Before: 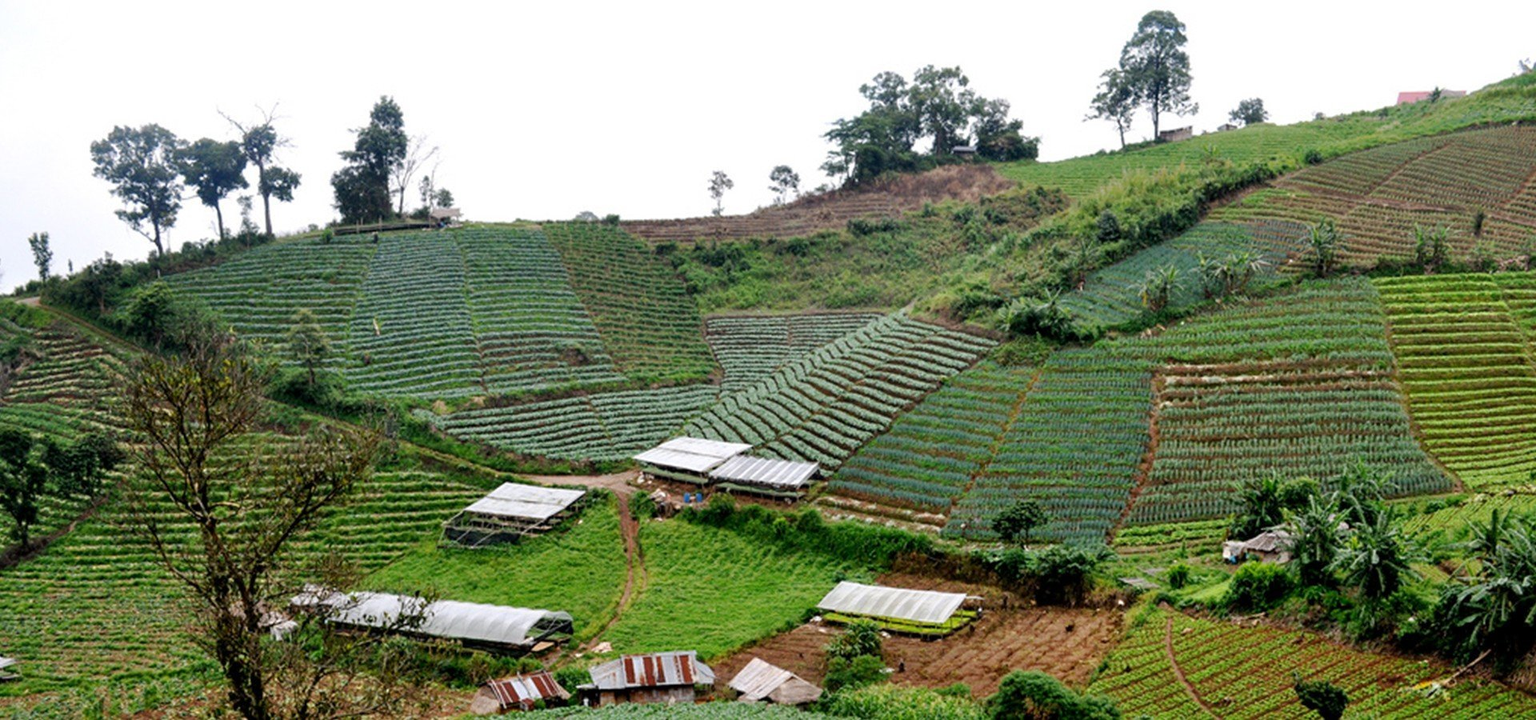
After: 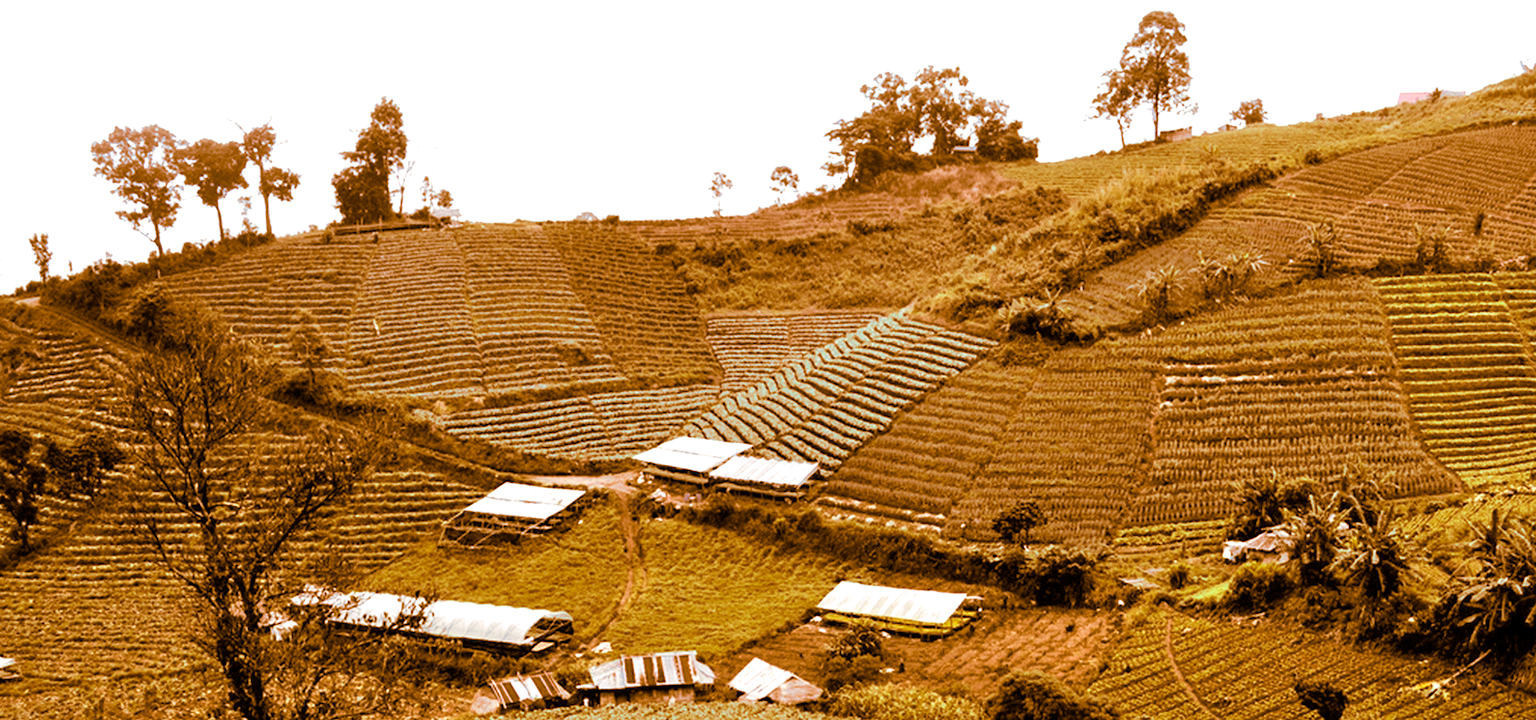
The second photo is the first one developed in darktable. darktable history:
exposure: exposure 0.636 EV, compensate highlight preservation false
split-toning: shadows › hue 26°, shadows › saturation 0.92, highlights › hue 40°, highlights › saturation 0.92, balance -63, compress 0%
